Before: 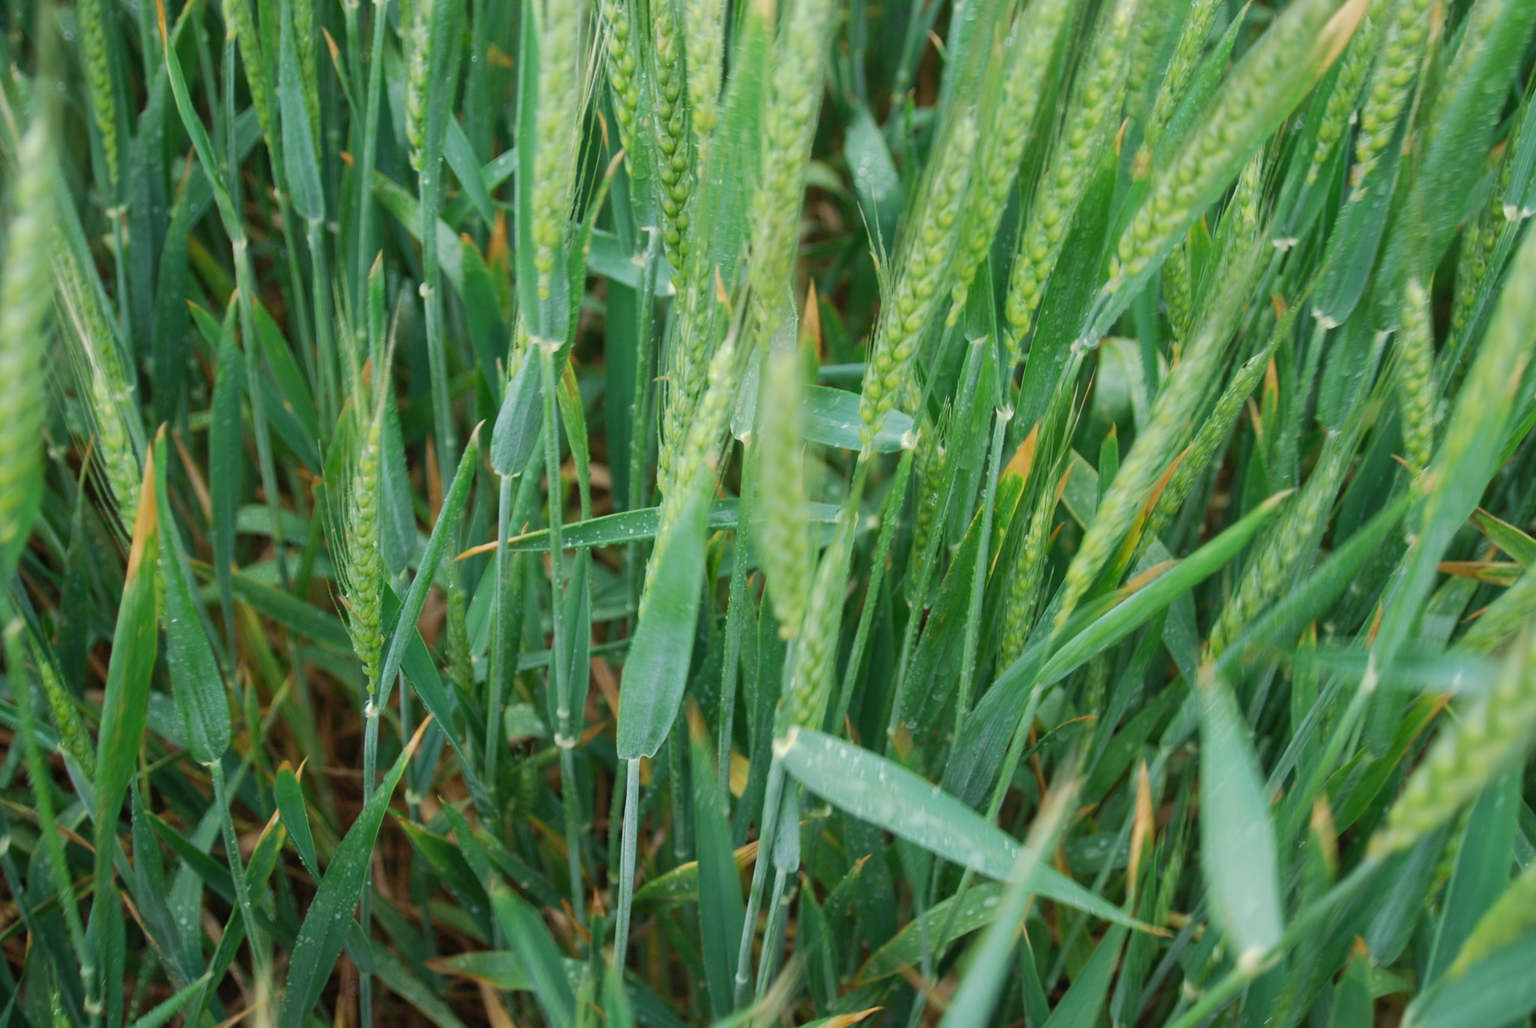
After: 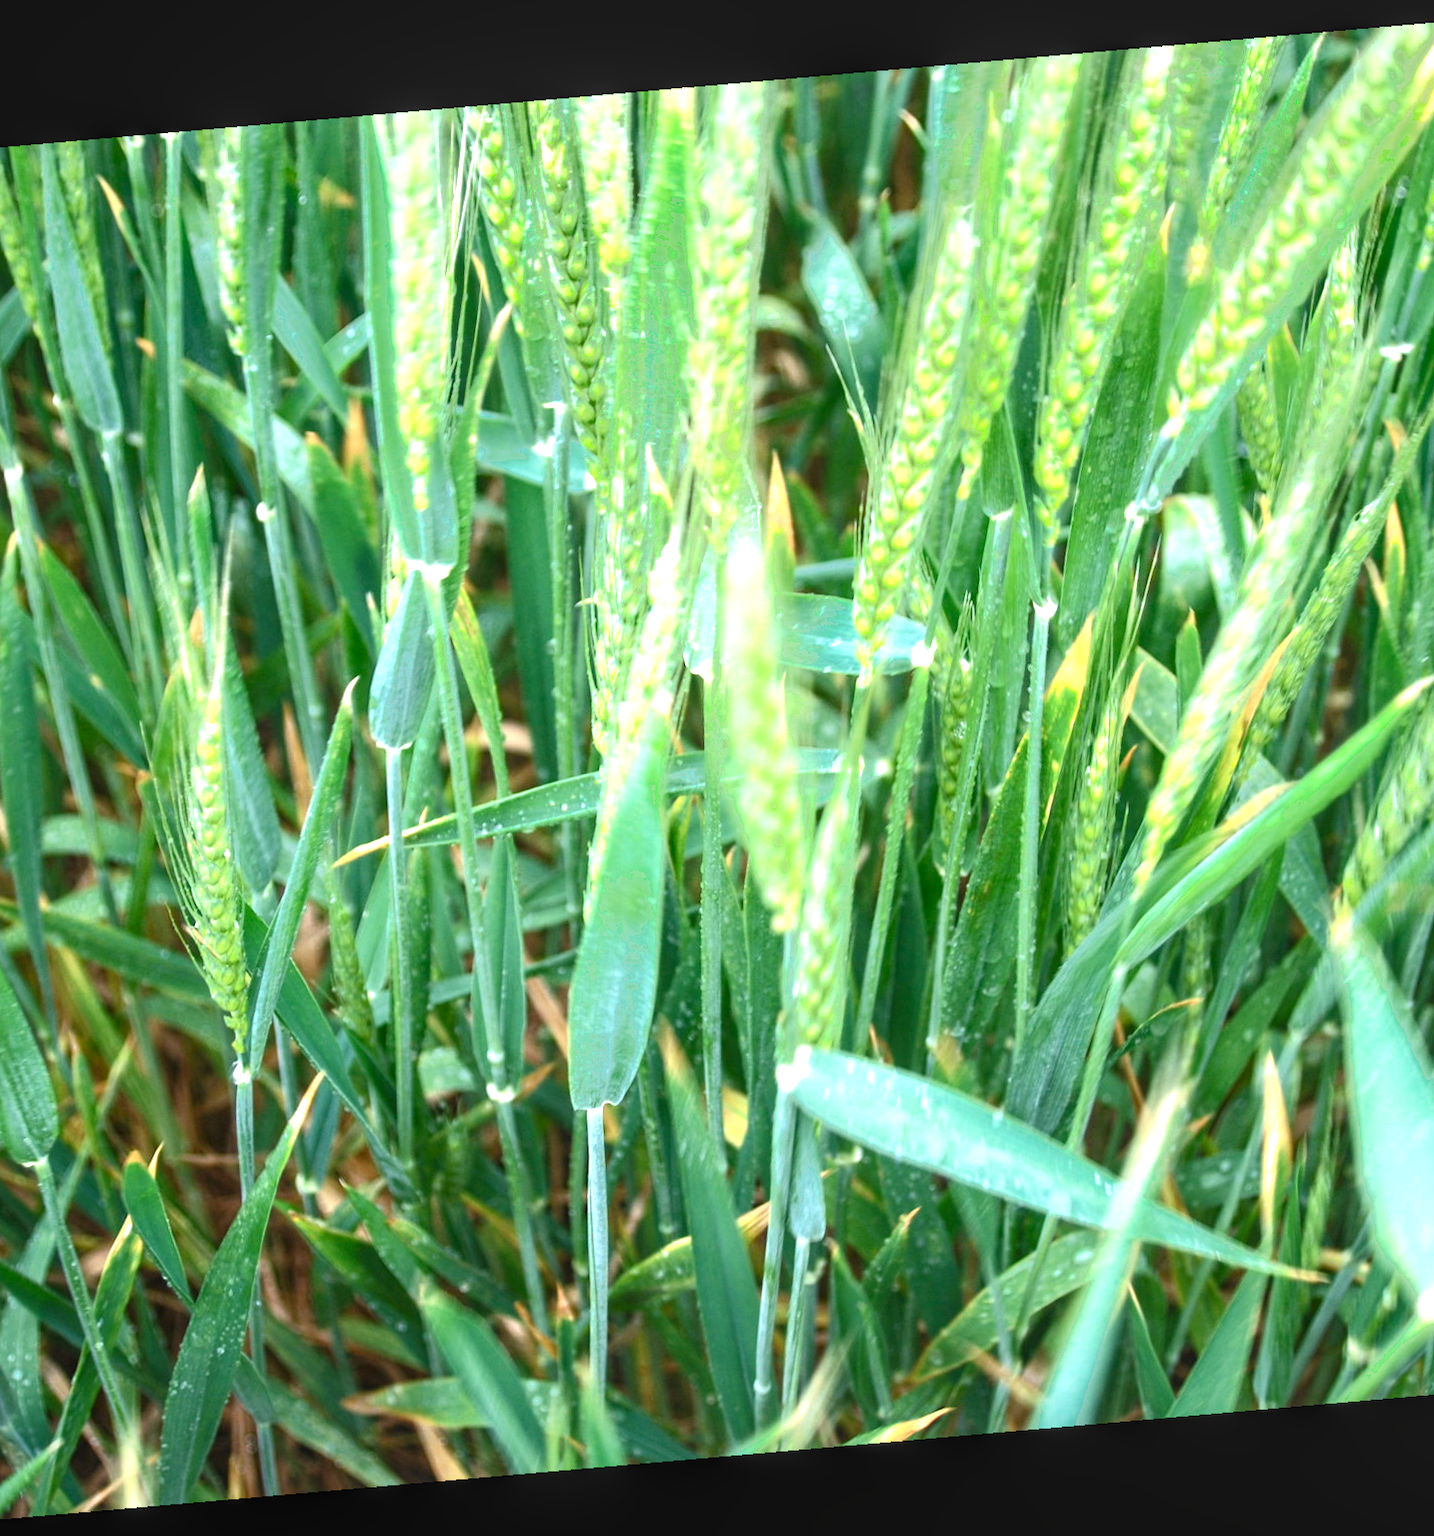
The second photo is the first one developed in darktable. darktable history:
color balance rgb: shadows lift › chroma 1%, shadows lift › hue 28.8°, power › hue 60°, highlights gain › chroma 1%, highlights gain › hue 60°, global offset › luminance 0.25%, perceptual saturation grading › highlights -20%, perceptual saturation grading › shadows 20%, perceptual brilliance grading › highlights 5%, perceptual brilliance grading › shadows -10%, global vibrance 19.67%
crop and rotate: left 15.446%, right 17.836%
local contrast: on, module defaults
shadows and highlights: shadows 0, highlights 40
rotate and perspective: rotation -4.98°, automatic cropping off
color zones: curves: ch0 [(0.25, 0.5) (0.636, 0.25) (0.75, 0.5)]
white balance: red 0.954, blue 1.079
exposure: black level correction 0, exposure 1.45 EV, compensate exposure bias true, compensate highlight preservation false
